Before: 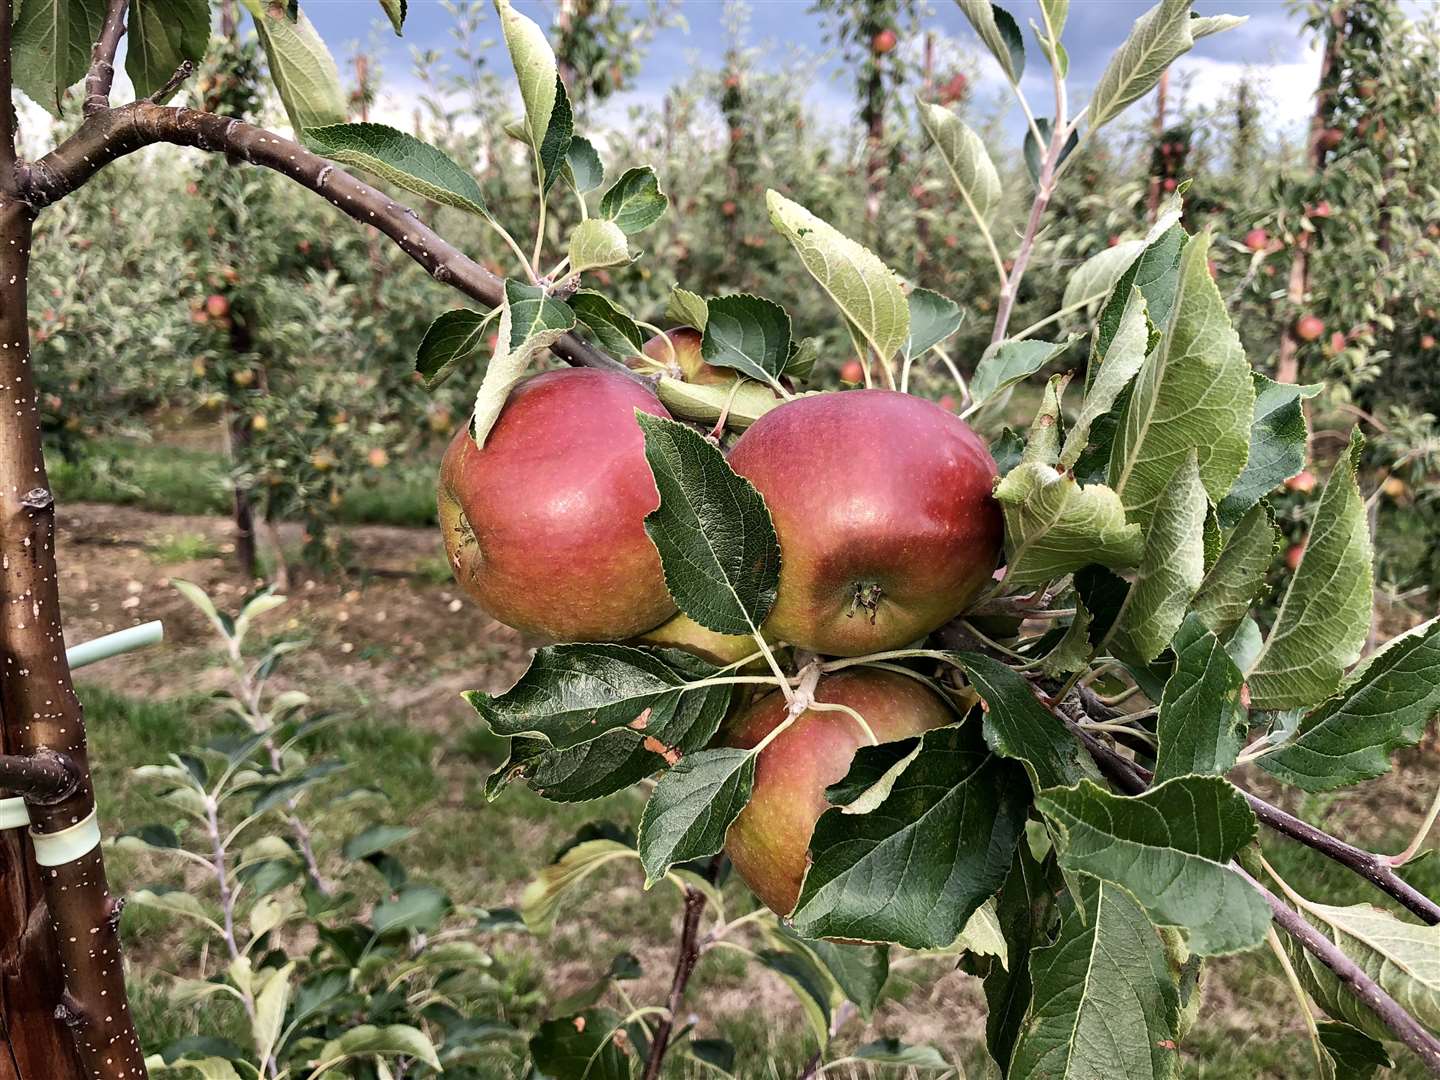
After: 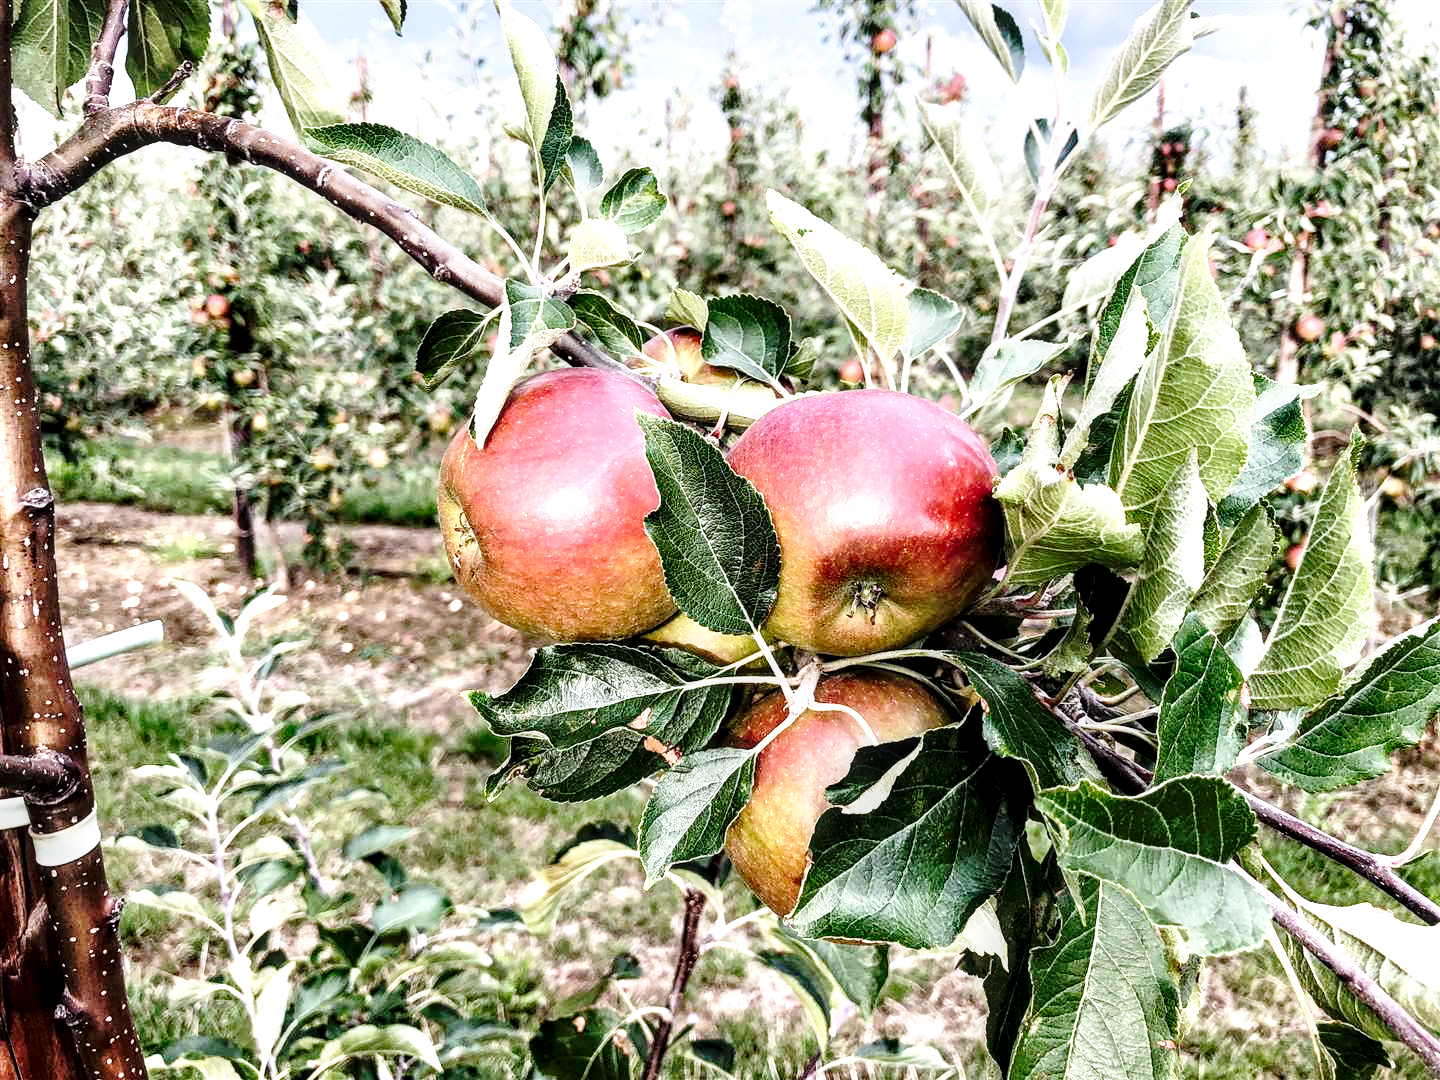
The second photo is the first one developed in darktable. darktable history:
tone equalizer: -8 EV -0.388 EV, -7 EV -0.36 EV, -6 EV -0.371 EV, -5 EV -0.252 EV, -3 EV 0.241 EV, -2 EV 0.347 EV, -1 EV 0.4 EV, +0 EV 0.392 EV
color calibration: illuminant as shot in camera, x 0.358, y 0.373, temperature 4628.91 K, saturation algorithm version 1 (2020)
base curve: curves: ch0 [(0, 0) (0.032, 0.037) (0.105, 0.228) (0.435, 0.76) (0.856, 0.983) (1, 1)], preserve colors none
local contrast: detail 150%
